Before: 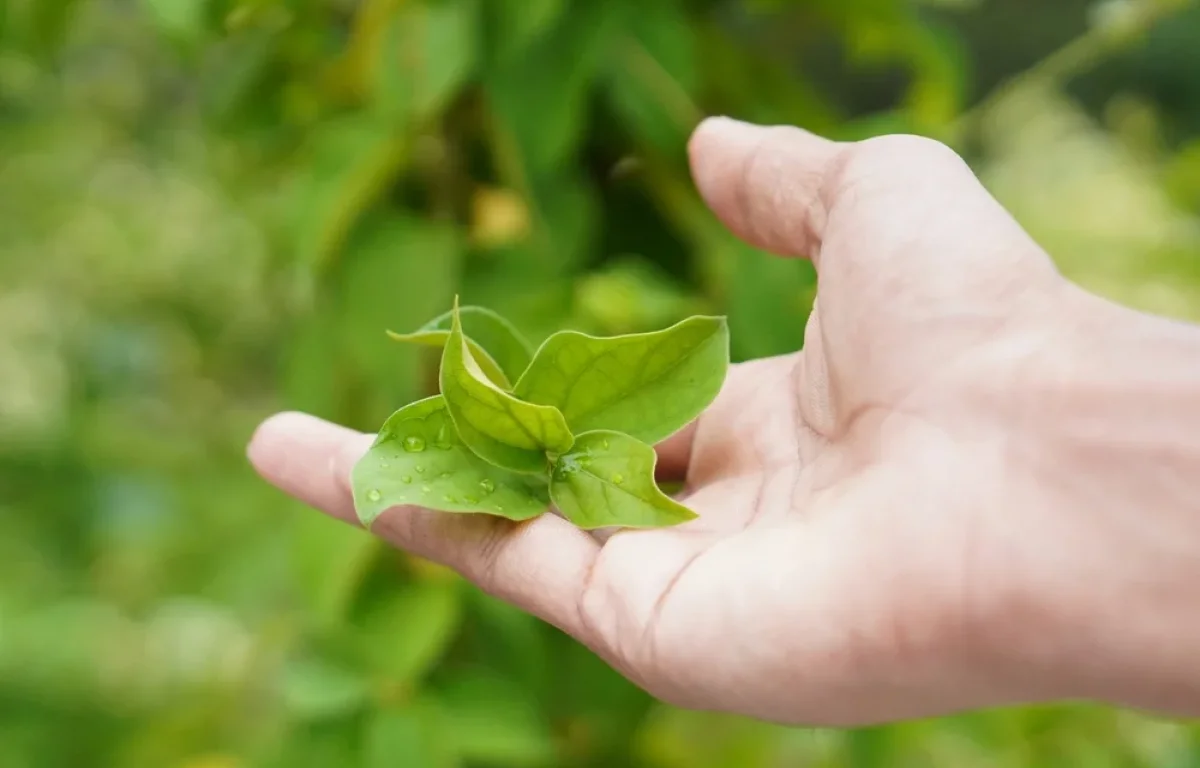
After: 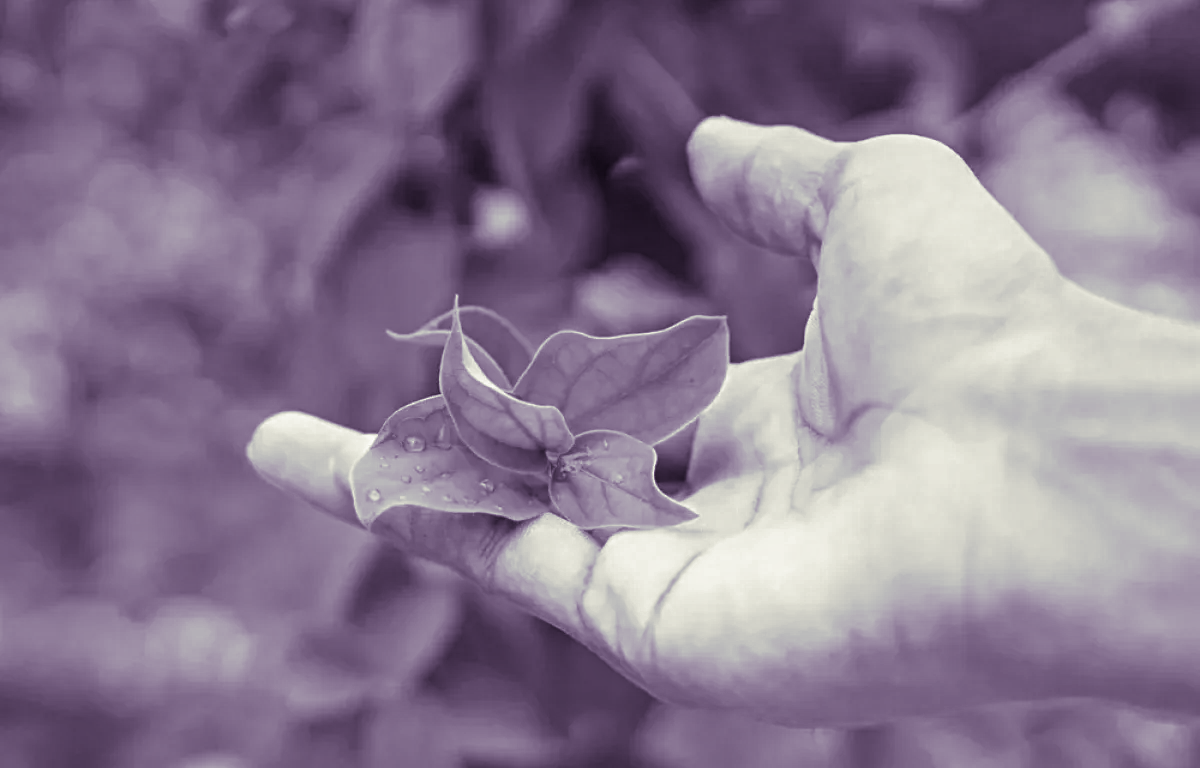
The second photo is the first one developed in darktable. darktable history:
color zones: curves: ch0 [(0, 0.5) (0.125, 0.4) (0.25, 0.5) (0.375, 0.4) (0.5, 0.4) (0.625, 0.6) (0.75, 0.6) (0.875, 0.5)]; ch1 [(0, 0.4) (0.125, 0.5) (0.25, 0.4) (0.375, 0.4) (0.5, 0.4) (0.625, 0.4) (0.75, 0.5) (0.875, 0.4)]; ch2 [(0, 0.6) (0.125, 0.5) (0.25, 0.5) (0.375, 0.6) (0.5, 0.6) (0.625, 0.5) (0.75, 0.5) (0.875, 0.5)]
sharpen: amount 0.2
split-toning: shadows › hue 266.4°, shadows › saturation 0.4, highlights › hue 61.2°, highlights › saturation 0.3, compress 0%
contrast equalizer: y [[0.5, 0.501, 0.525, 0.597, 0.58, 0.514], [0.5 ×6], [0.5 ×6], [0 ×6], [0 ×6]]
monochrome: on, module defaults
local contrast: detail 110%
